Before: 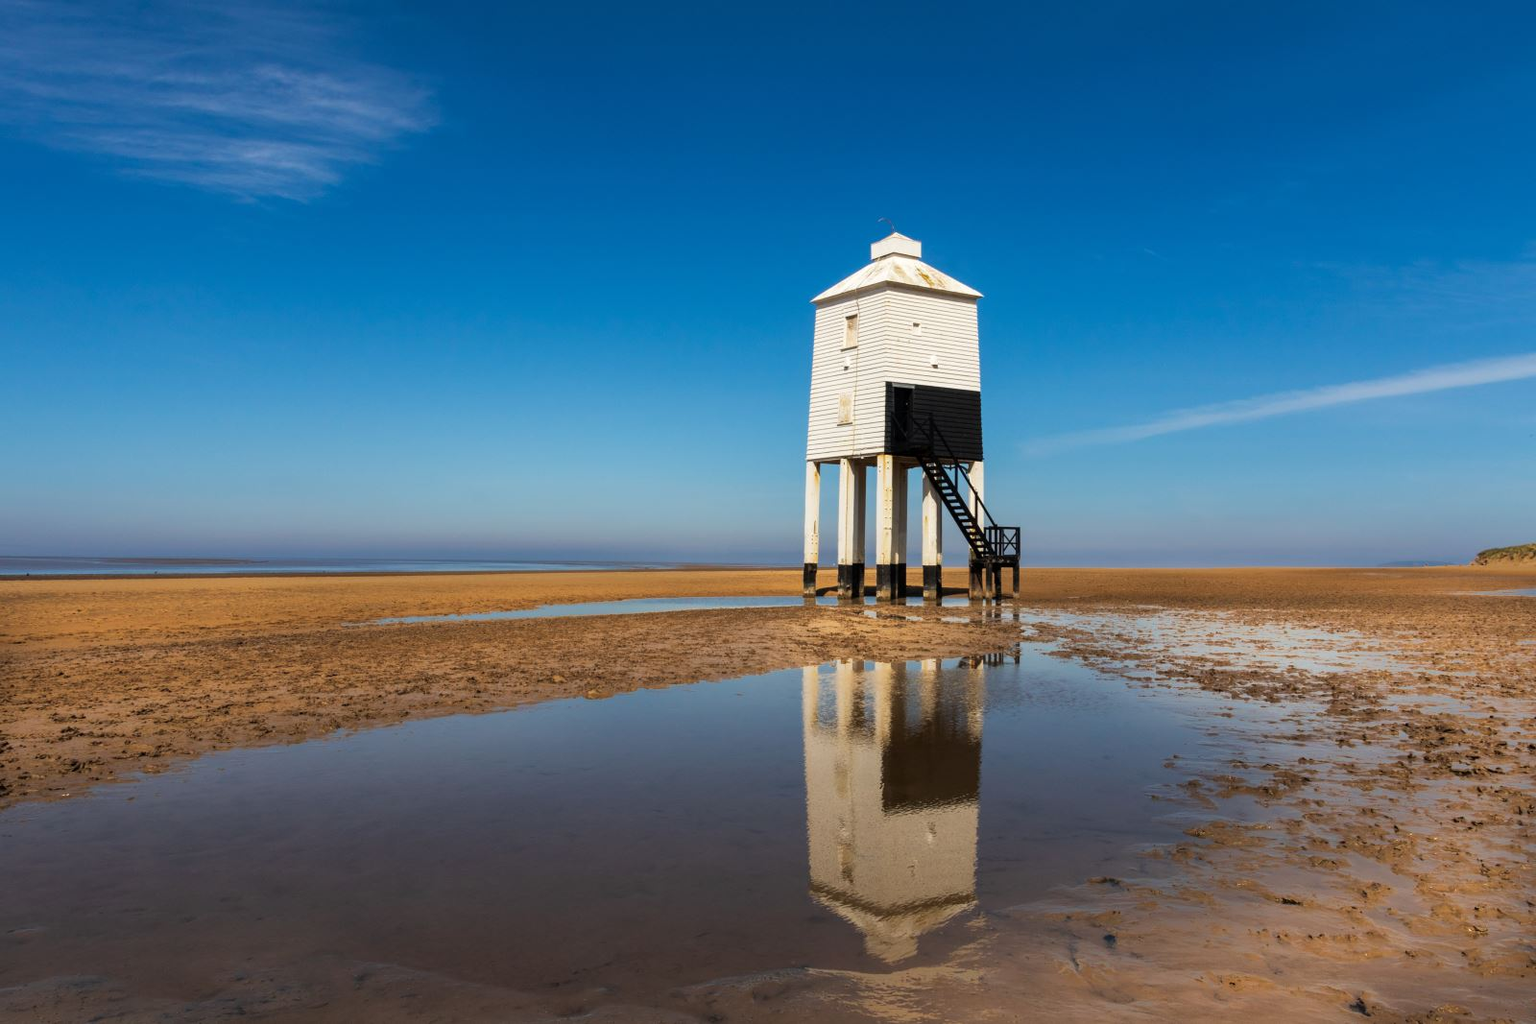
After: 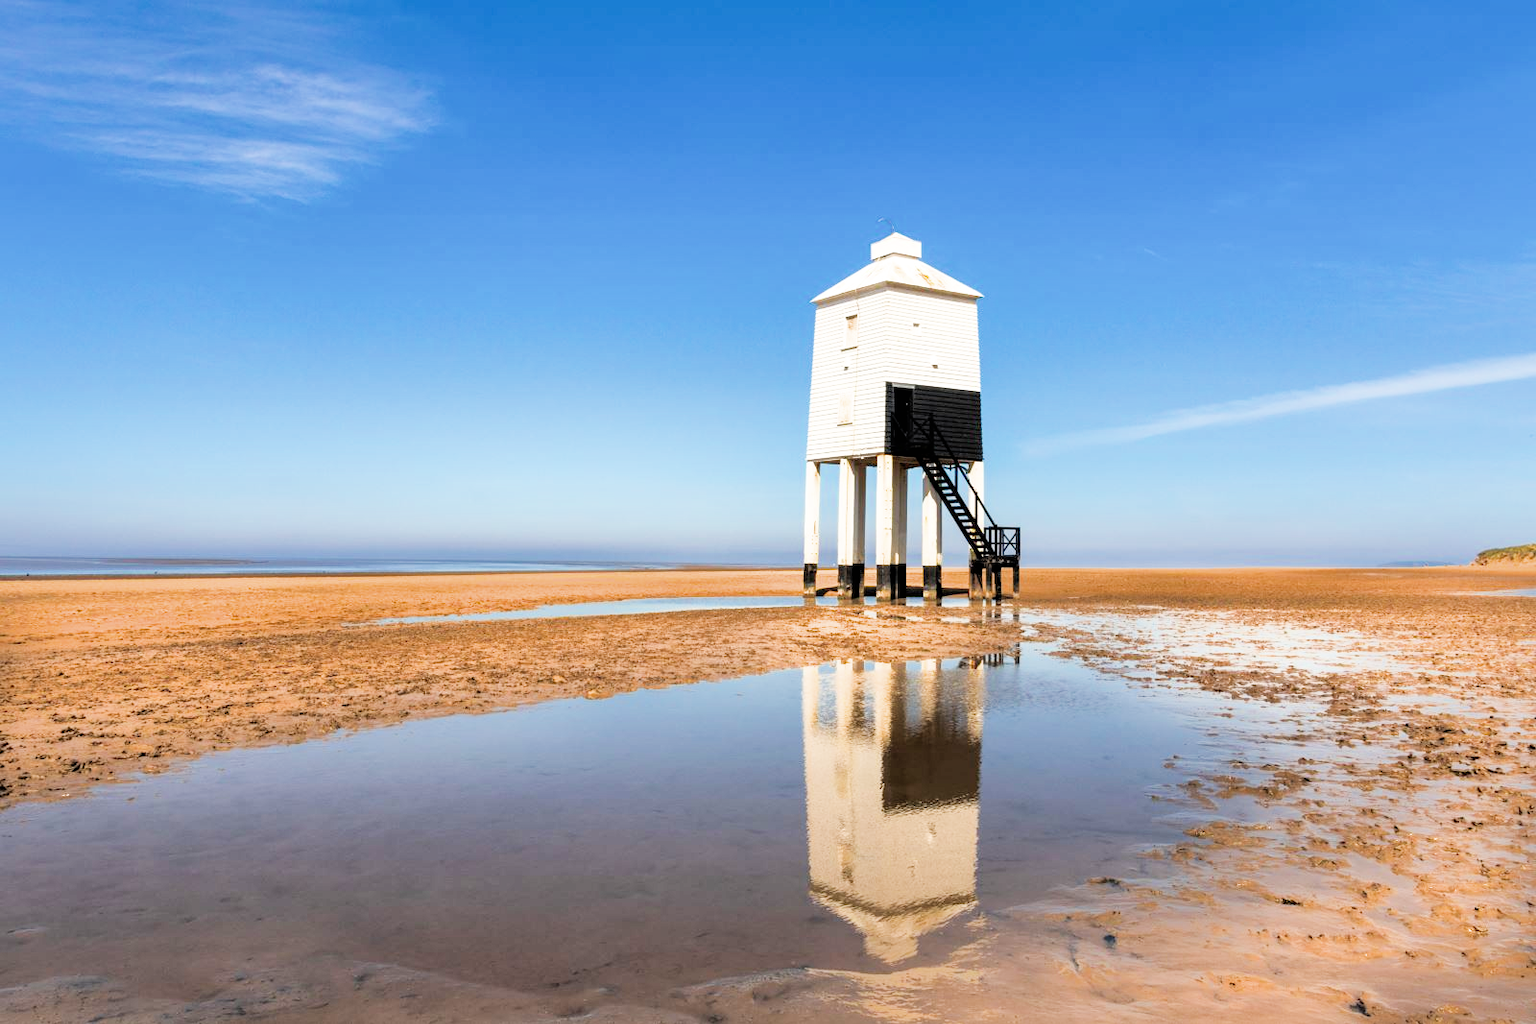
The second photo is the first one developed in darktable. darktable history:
white balance: emerald 1
exposure: black level correction 0, exposure 1.675 EV, compensate exposure bias true, compensate highlight preservation false
filmic rgb: black relative exposure -5 EV, hardness 2.88, contrast 1.3, highlights saturation mix -30%
shadows and highlights: on, module defaults
